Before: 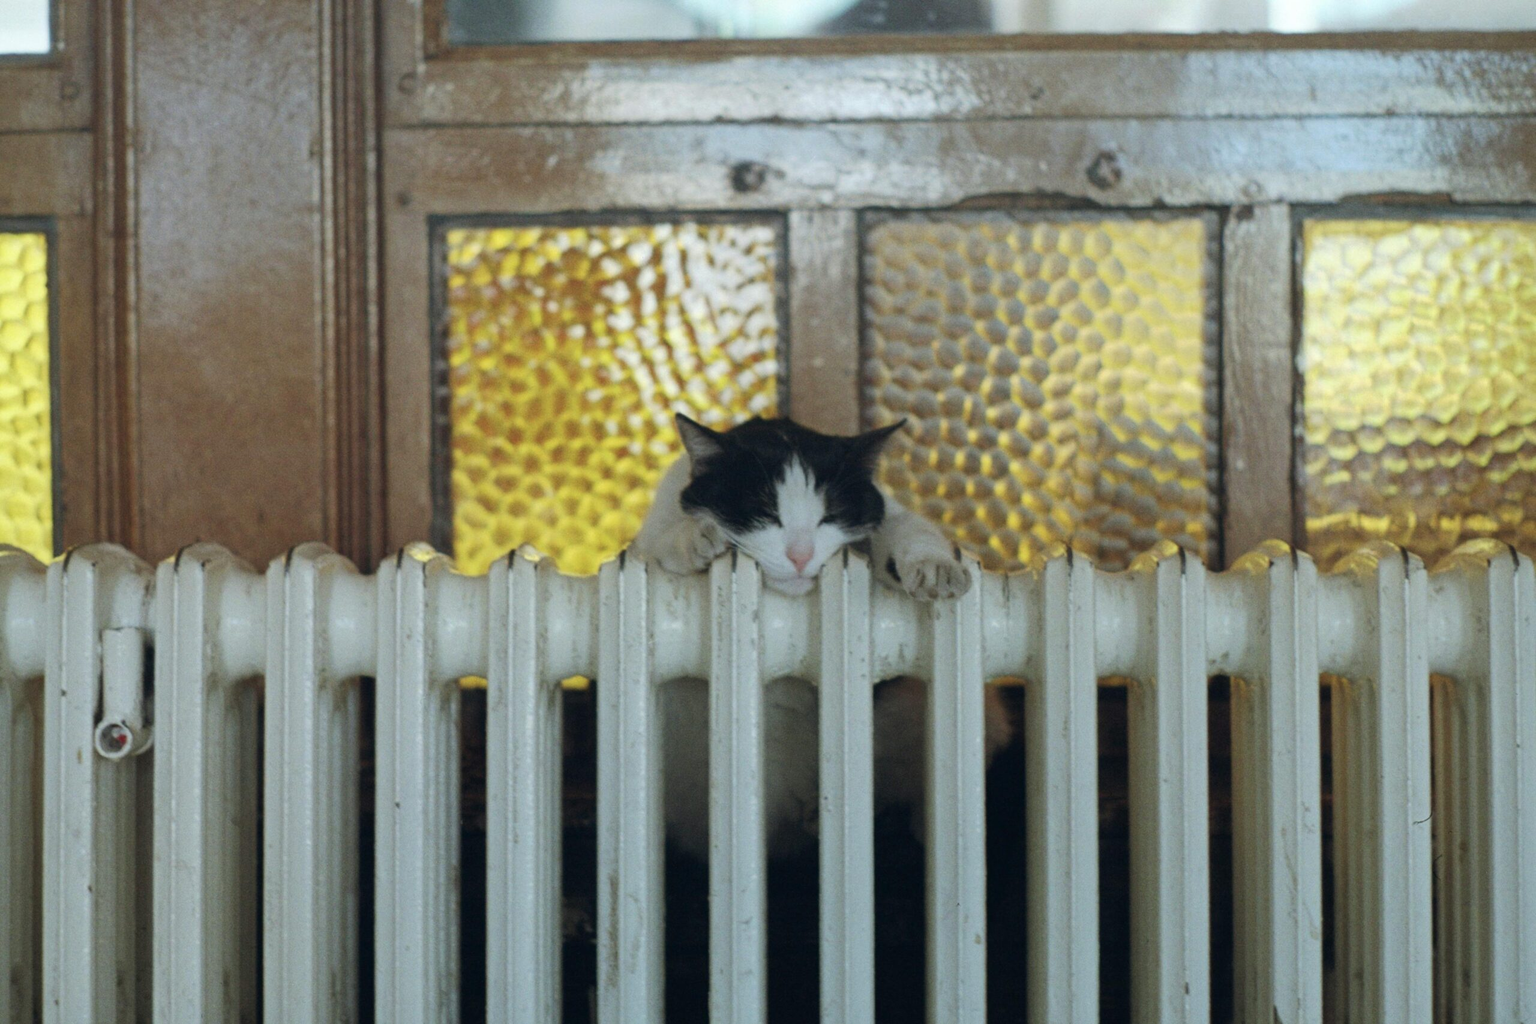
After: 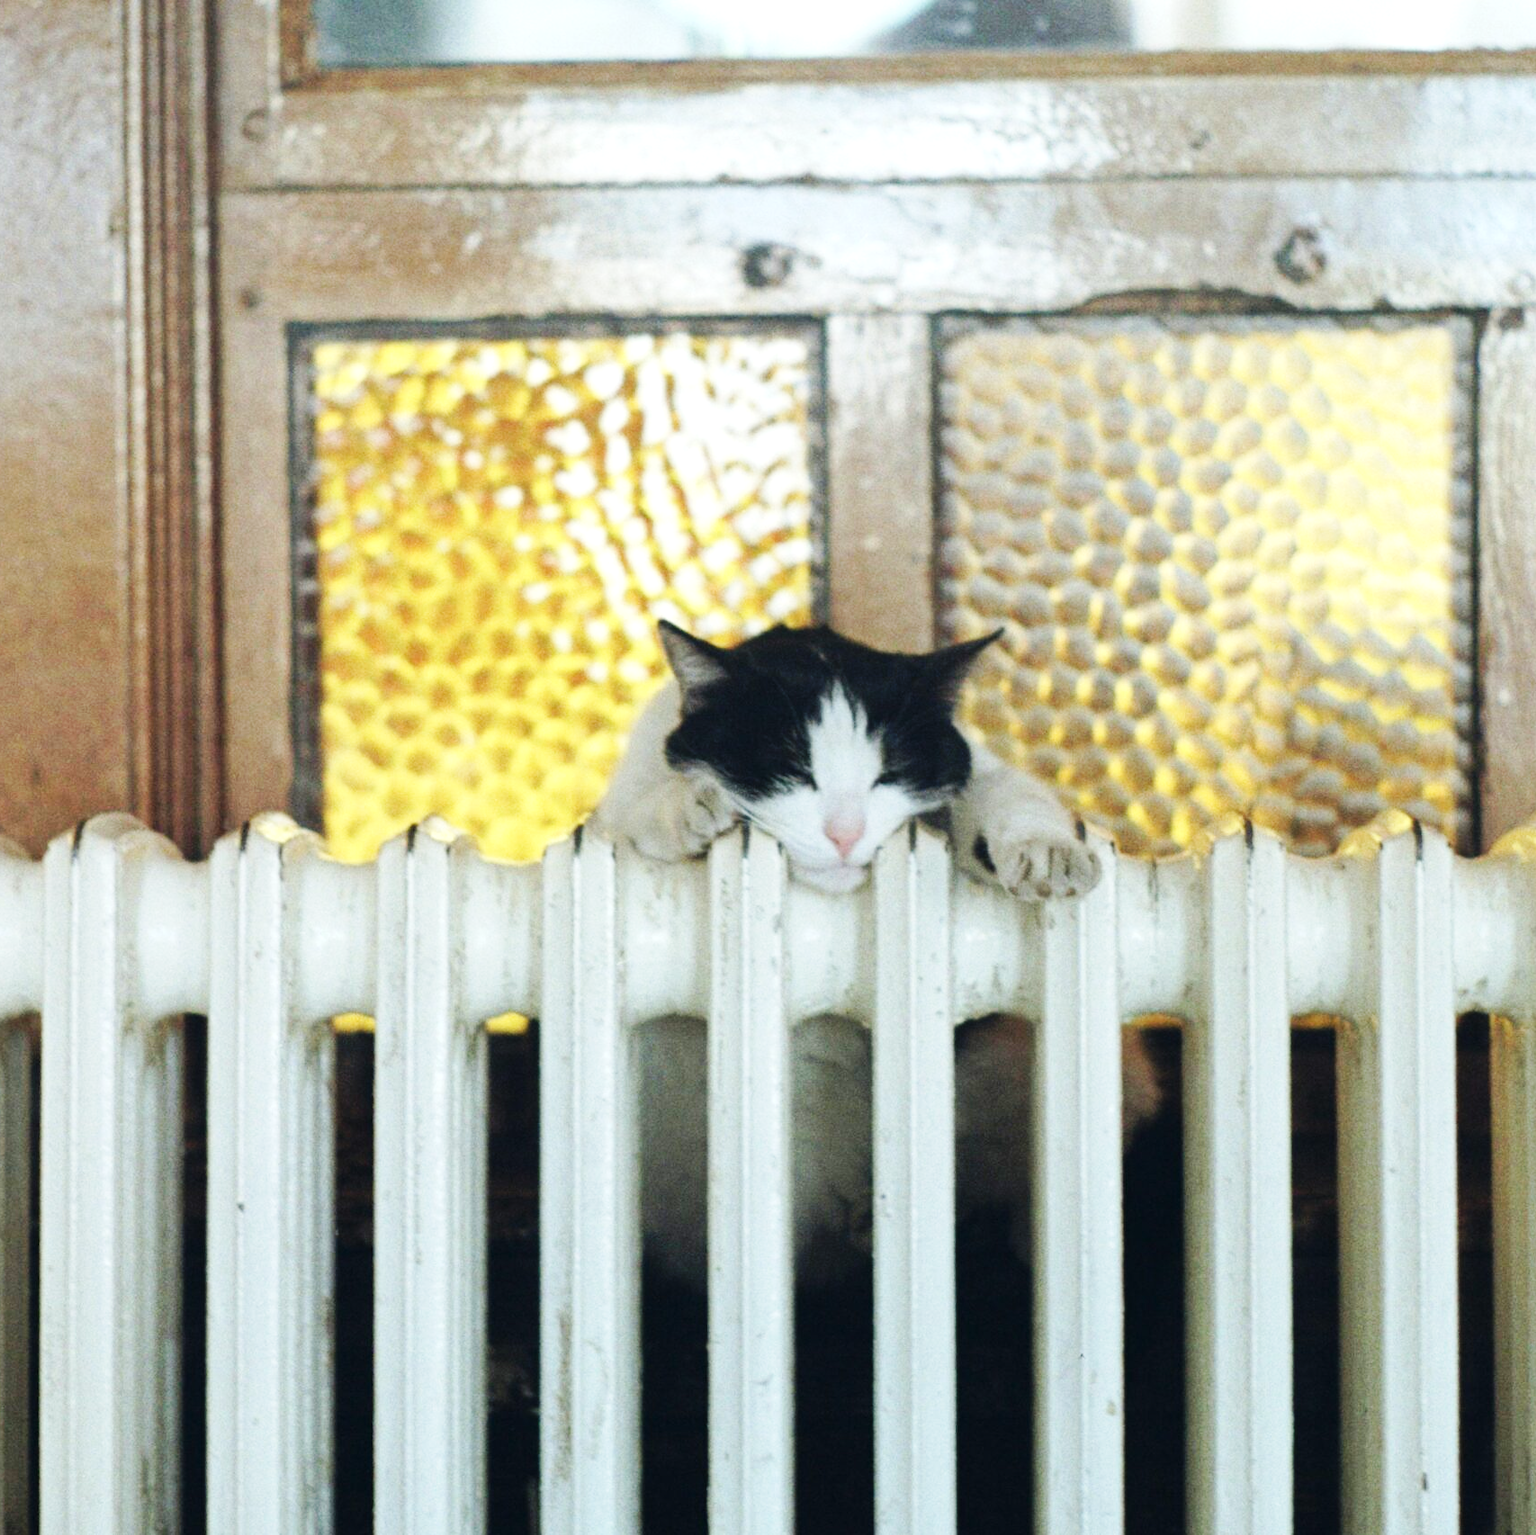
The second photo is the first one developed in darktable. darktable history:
base curve: curves: ch0 [(0, 0) (0.032, 0.025) (0.121, 0.166) (0.206, 0.329) (0.605, 0.79) (1, 1)], preserve colors none
crop and rotate: left 15.446%, right 17.836%
exposure: black level correction 0, exposure 0.7 EV, compensate exposure bias true, compensate highlight preservation false
